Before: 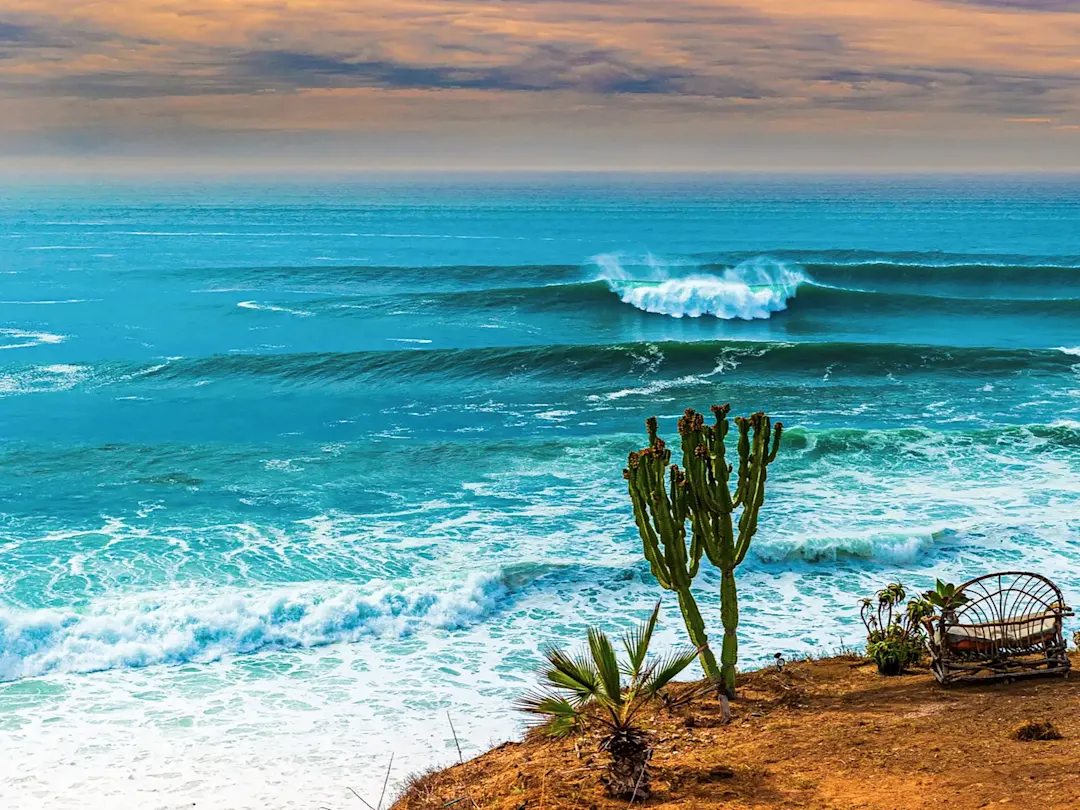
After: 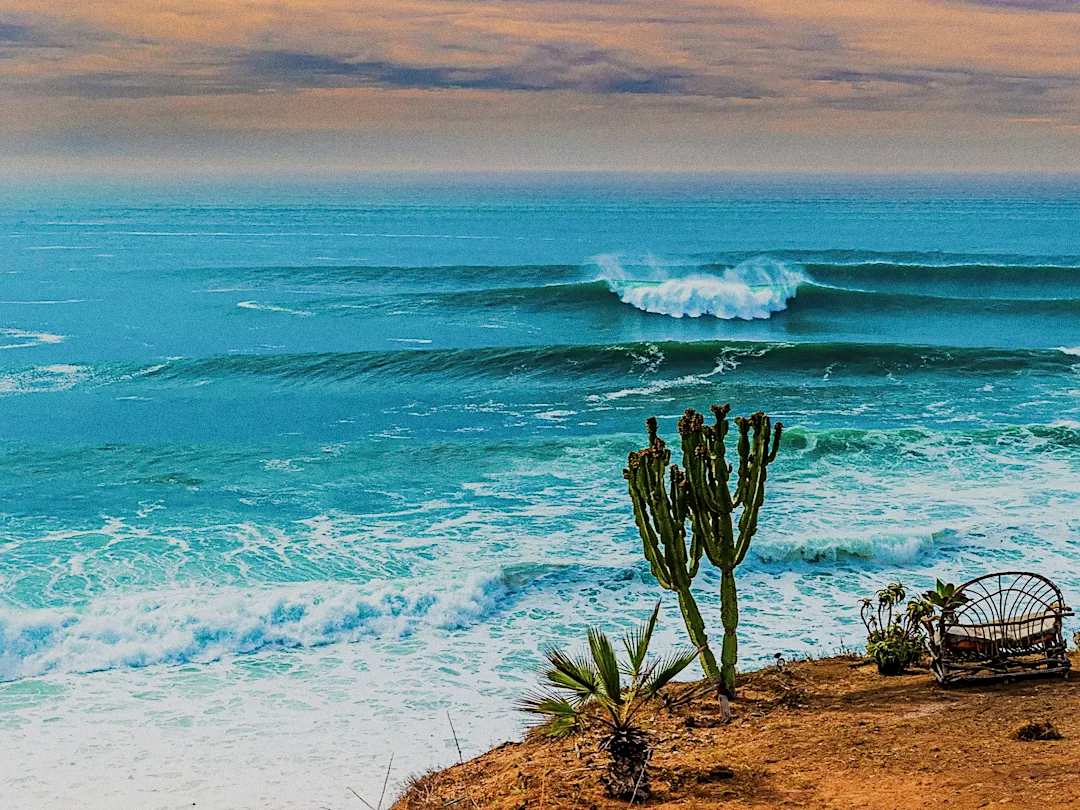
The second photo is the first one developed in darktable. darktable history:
filmic rgb: black relative exposure -7.65 EV, white relative exposure 4.56 EV, hardness 3.61
sharpen: radius 1.864, amount 0.398, threshold 1.271
grain: coarseness 0.09 ISO
